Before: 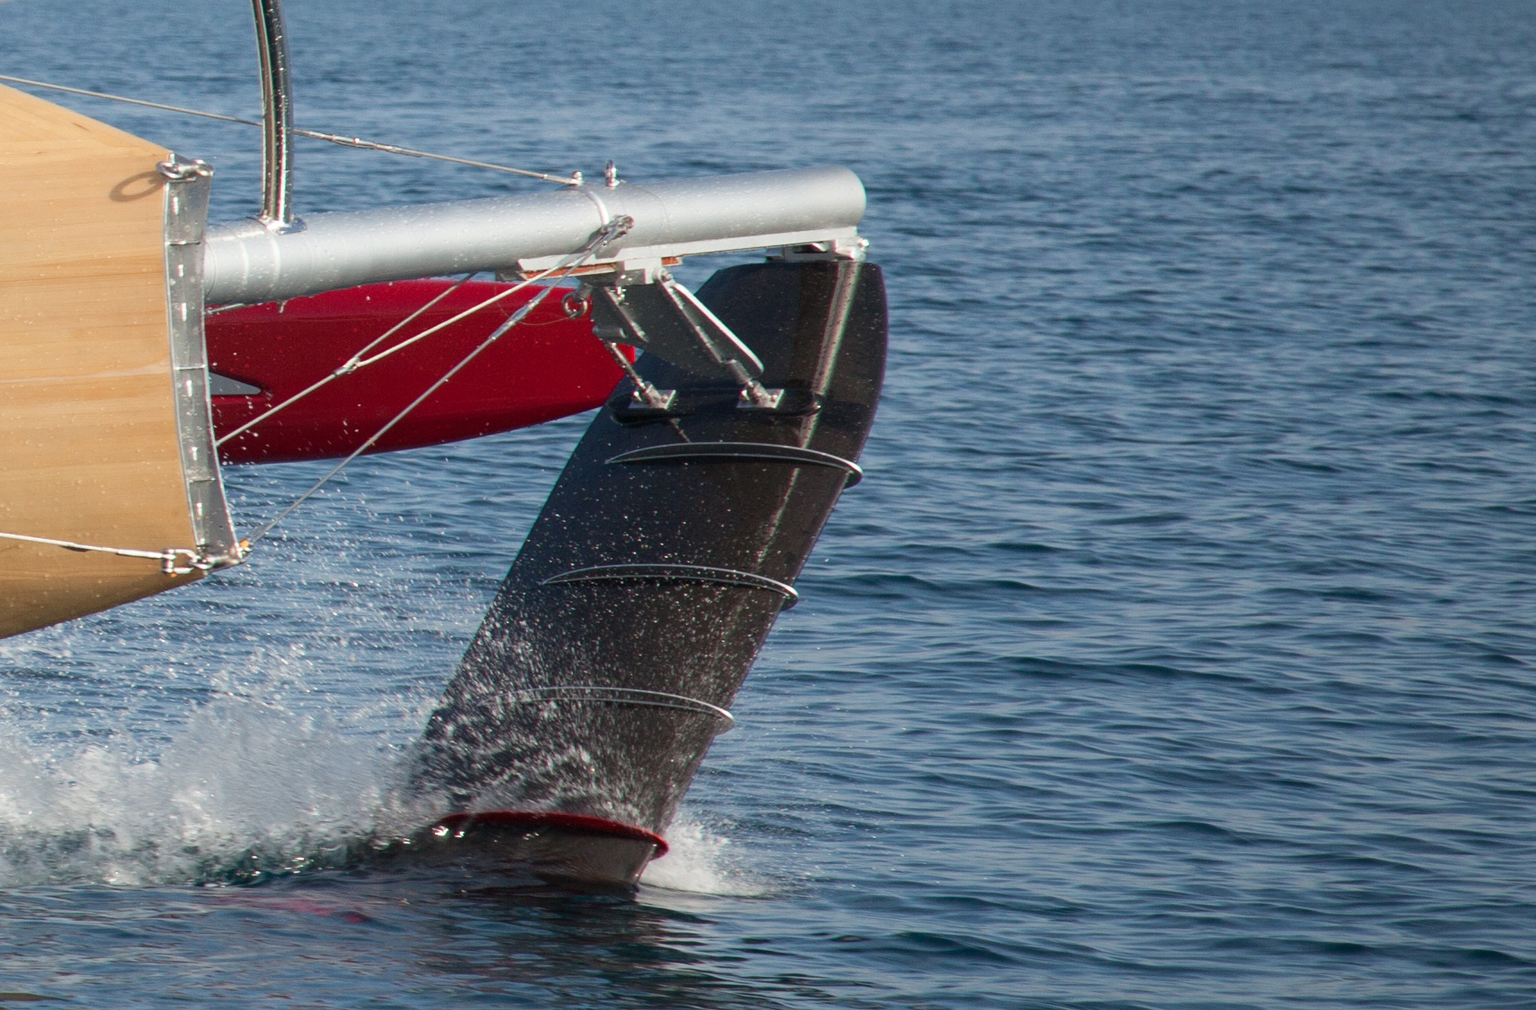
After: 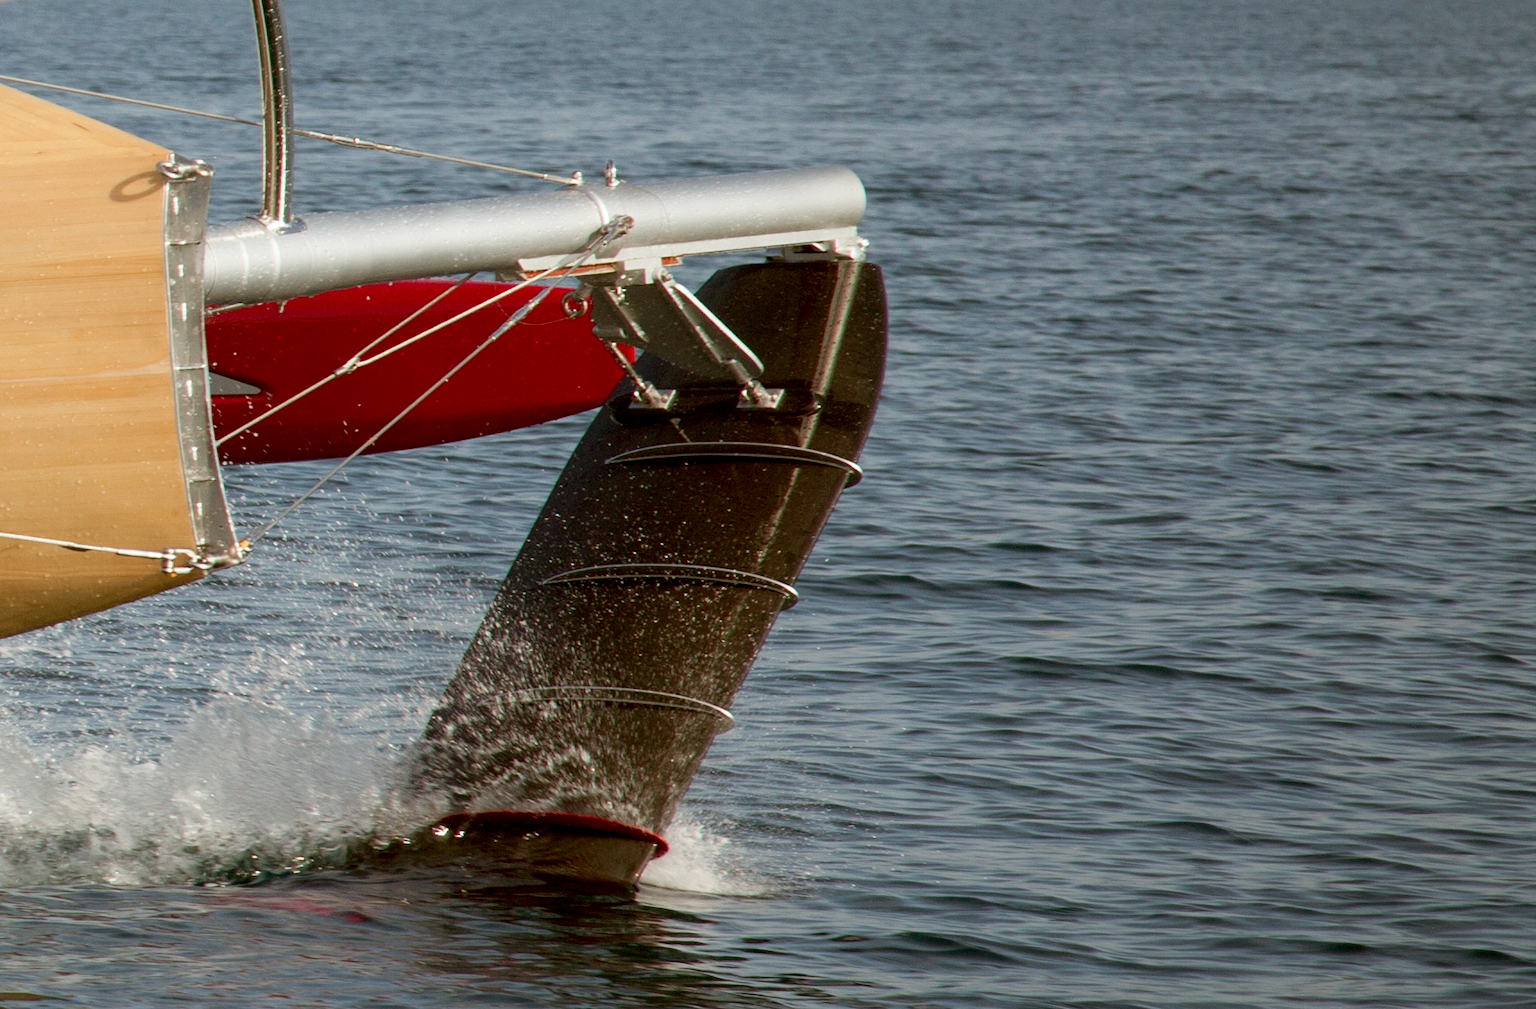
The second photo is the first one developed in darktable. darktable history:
color correction: highlights a* -0.482, highlights b* 0.161, shadows a* 4.66, shadows b* 20.72
exposure: black level correction 0.009, compensate highlight preservation false
